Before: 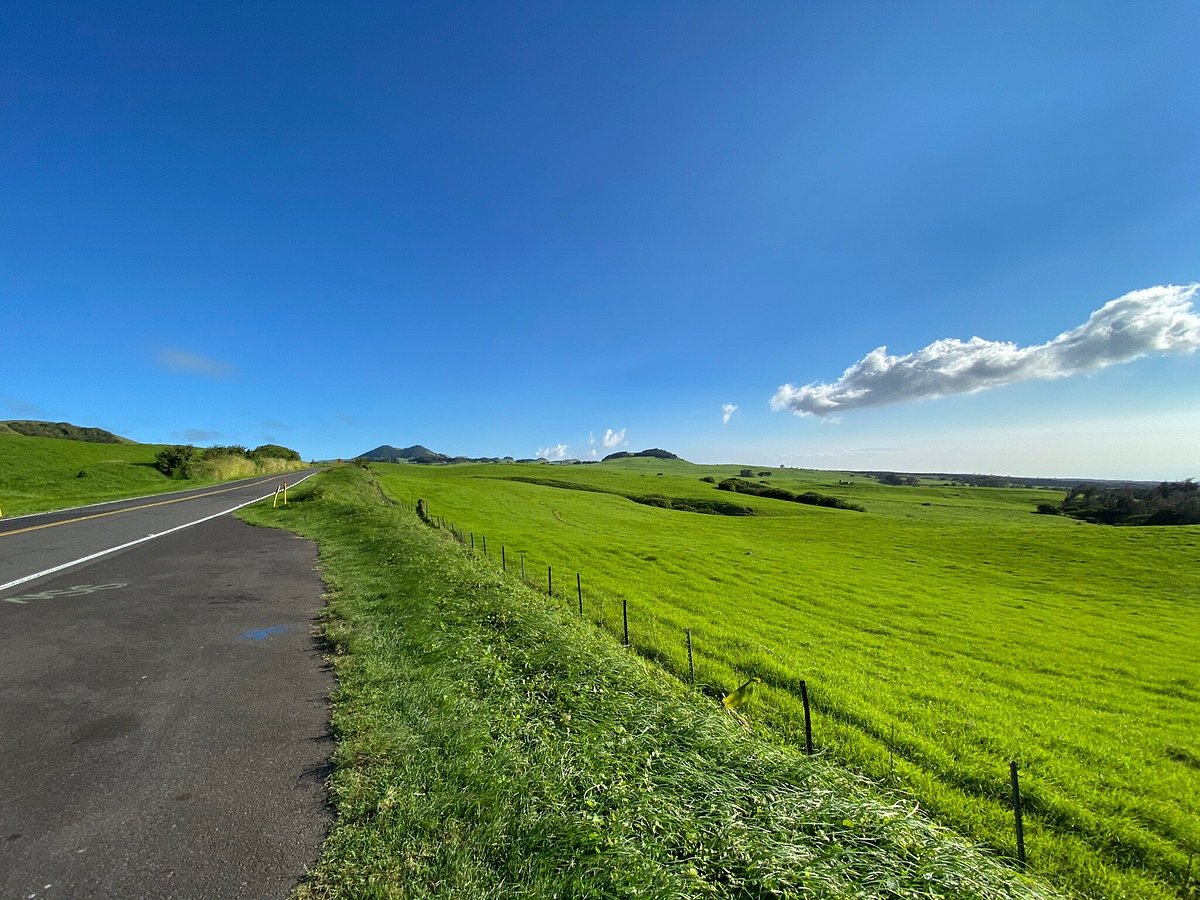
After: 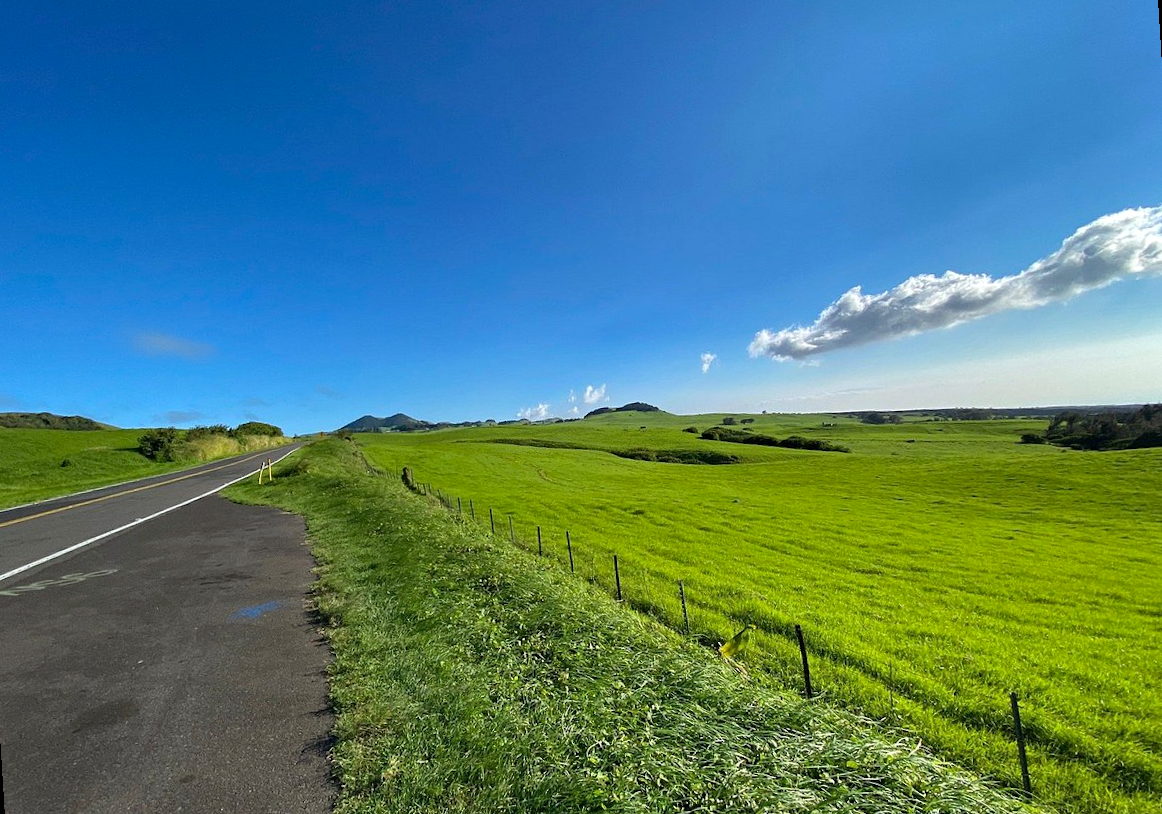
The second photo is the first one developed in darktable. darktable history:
rotate and perspective: rotation -3.52°, crop left 0.036, crop right 0.964, crop top 0.081, crop bottom 0.919
haze removal: compatibility mode true, adaptive false
